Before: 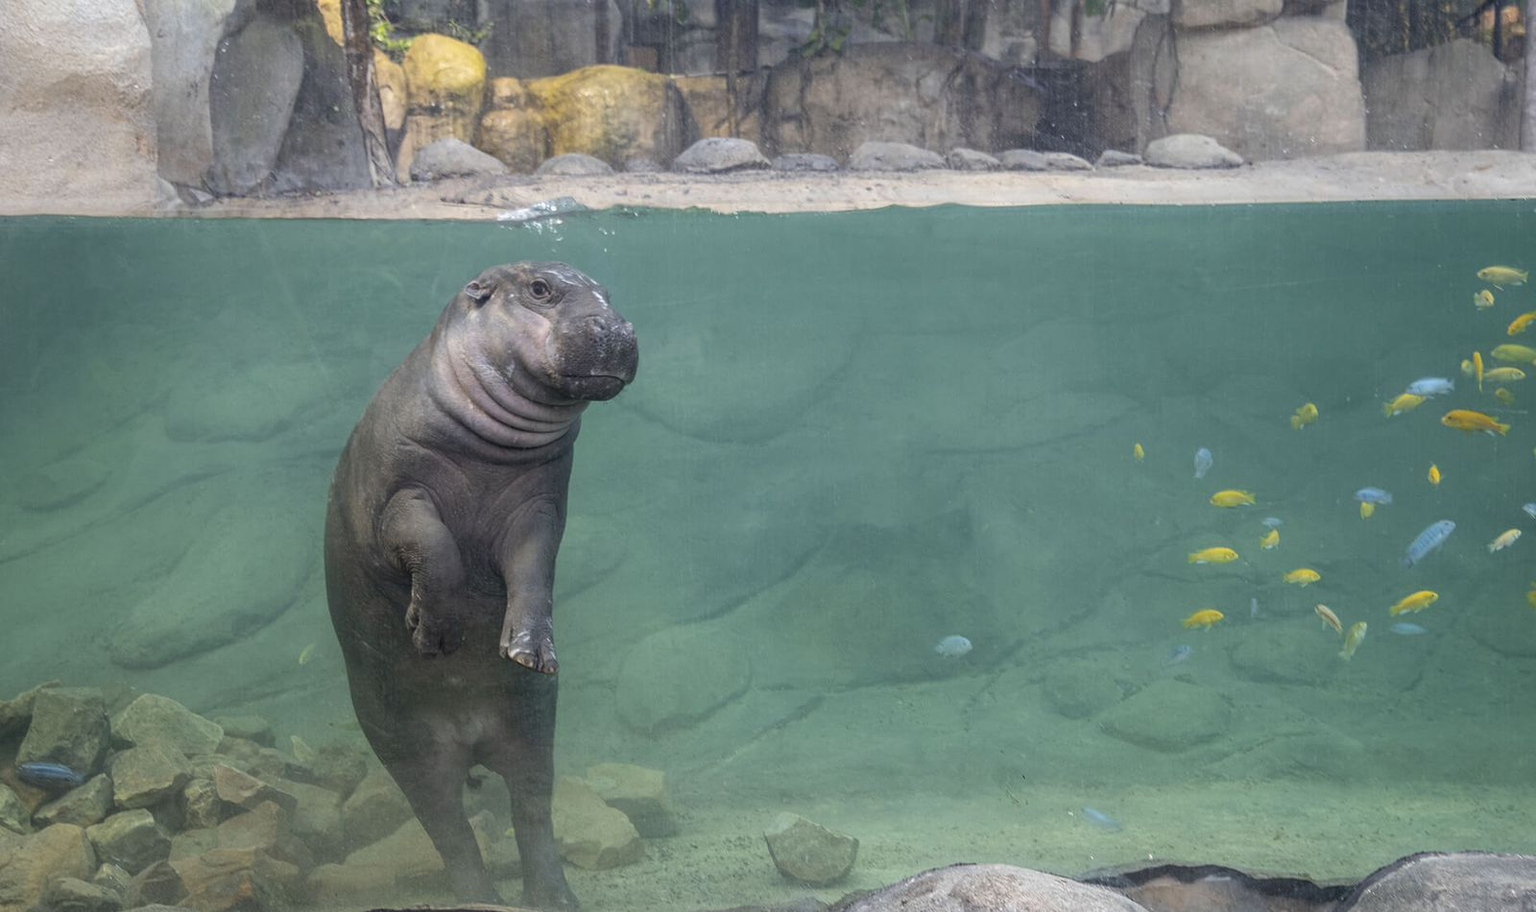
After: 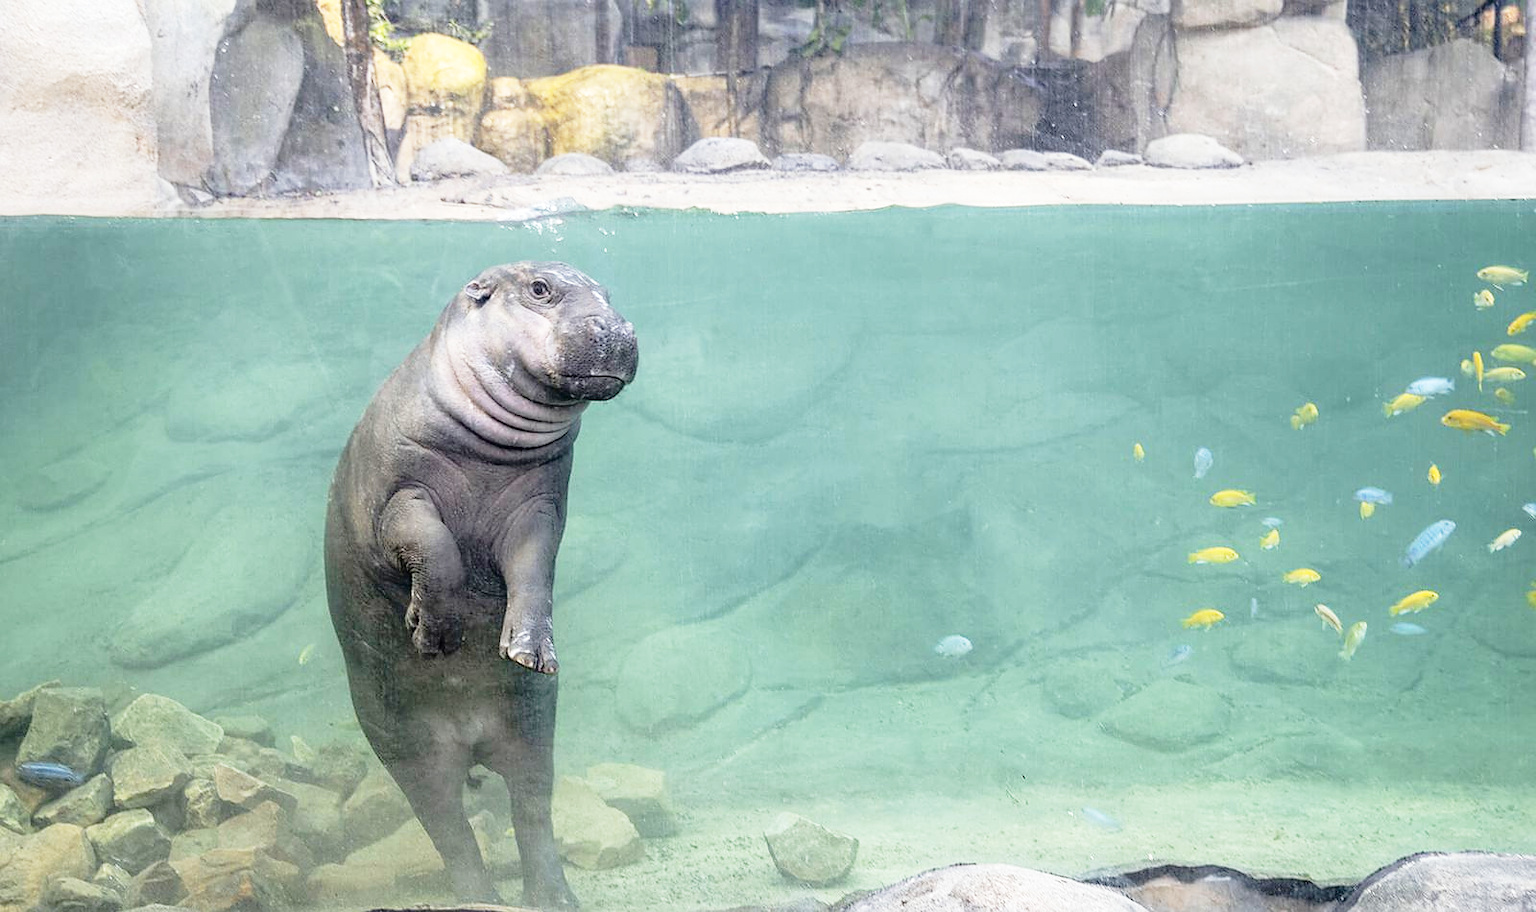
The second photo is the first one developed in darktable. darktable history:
fill light: exposure -2 EV, width 8.6
base curve: curves: ch0 [(0, 0) (0.012, 0.01) (0.073, 0.168) (0.31, 0.711) (0.645, 0.957) (1, 1)], preserve colors none
sharpen: radius 0.969, amount 0.604
